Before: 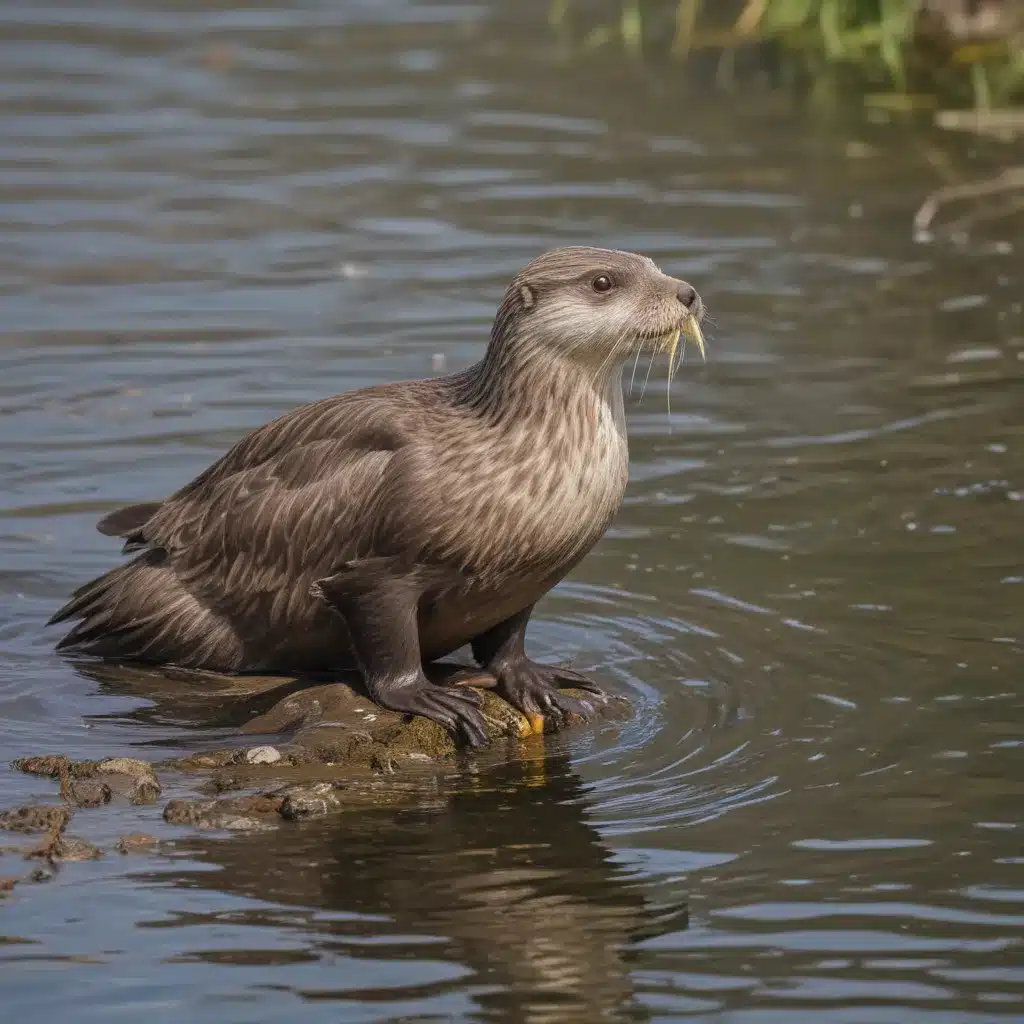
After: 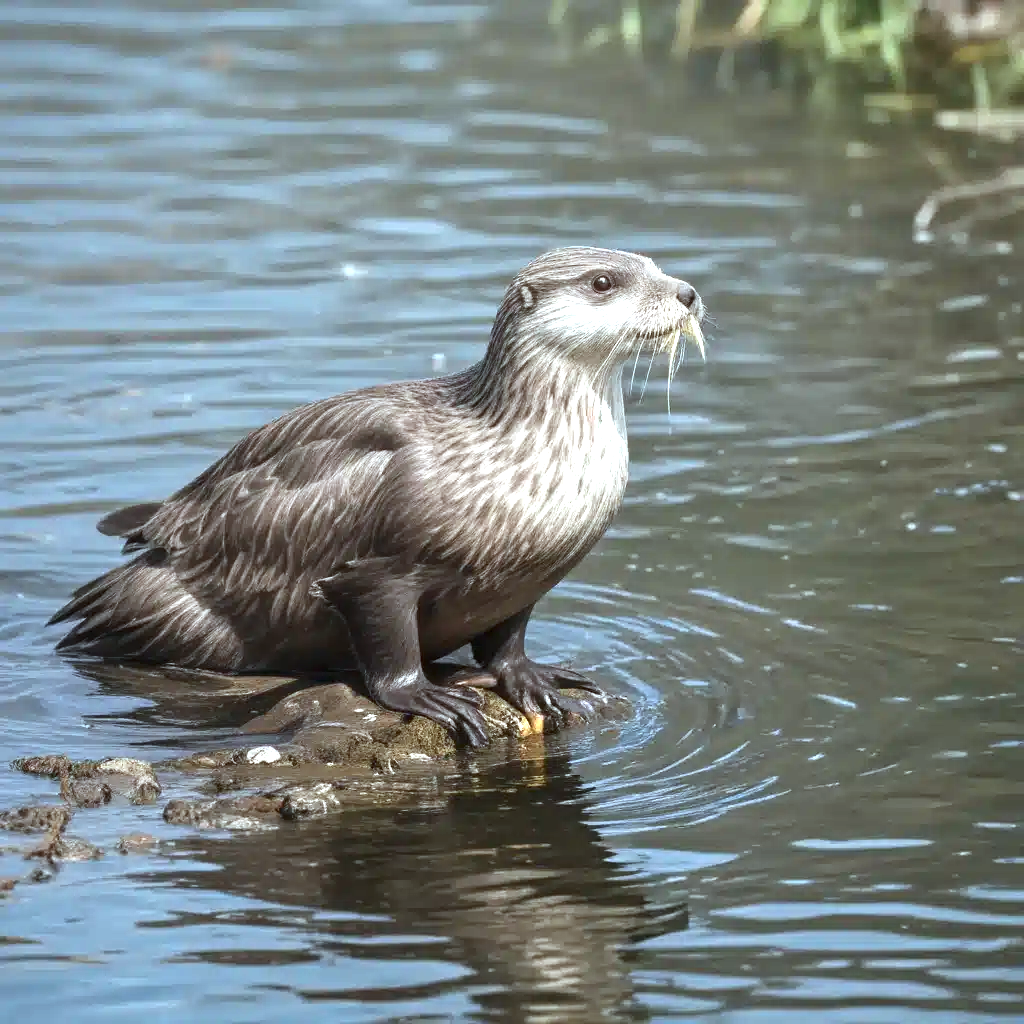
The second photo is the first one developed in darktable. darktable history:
contrast brightness saturation: contrast 0.07, brightness -0.14, saturation 0.11
color correction: highlights a* -12.64, highlights b* -18.1, saturation 0.7
exposure: black level correction 0, exposure 1.4 EV, compensate highlight preservation false
